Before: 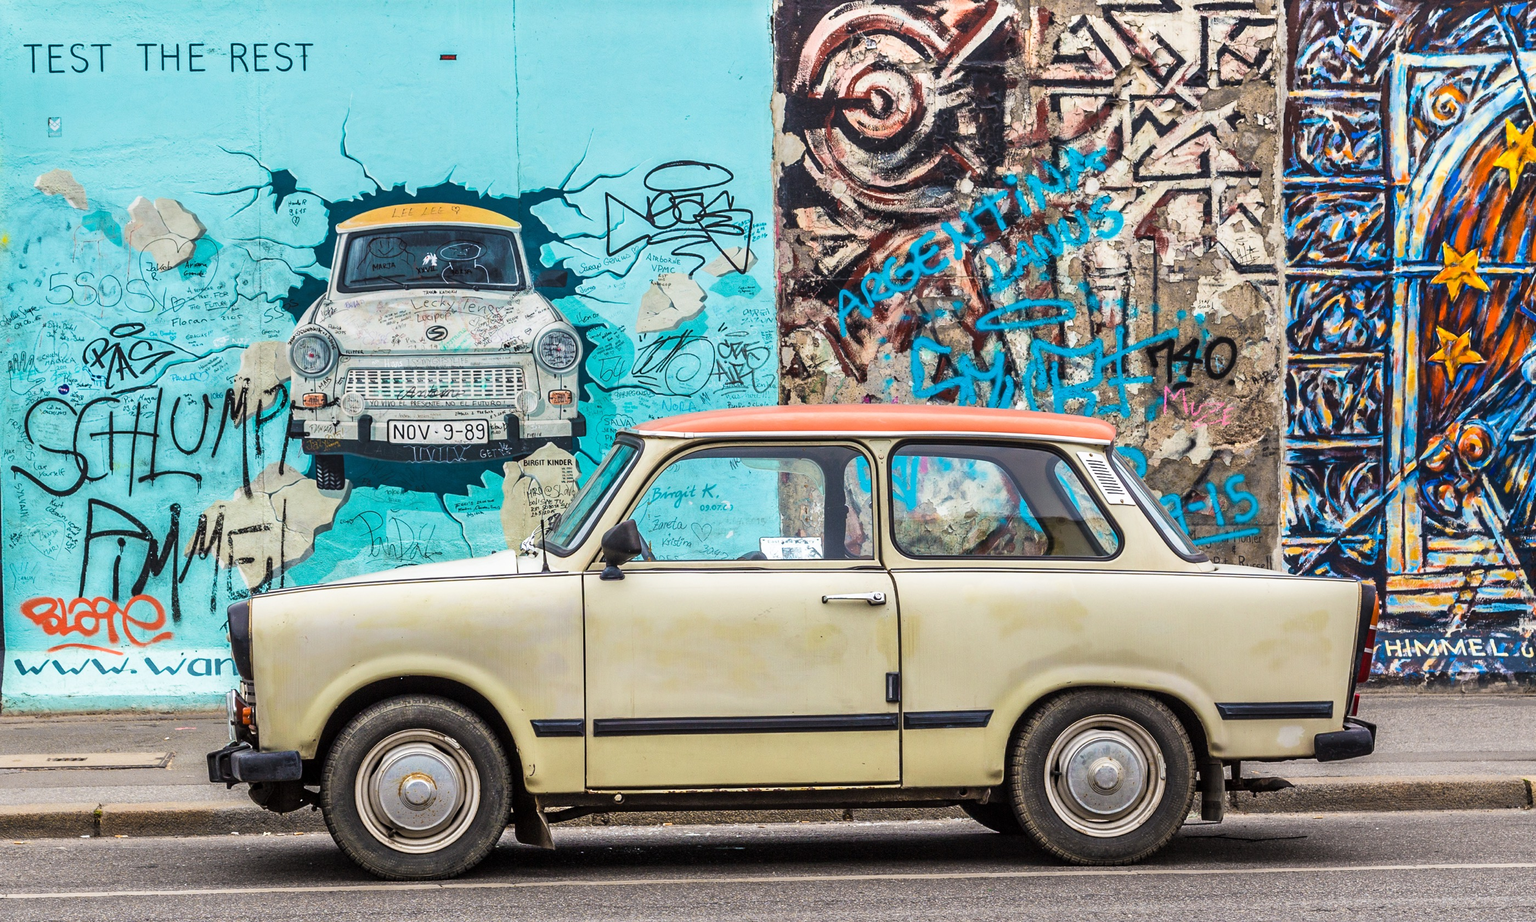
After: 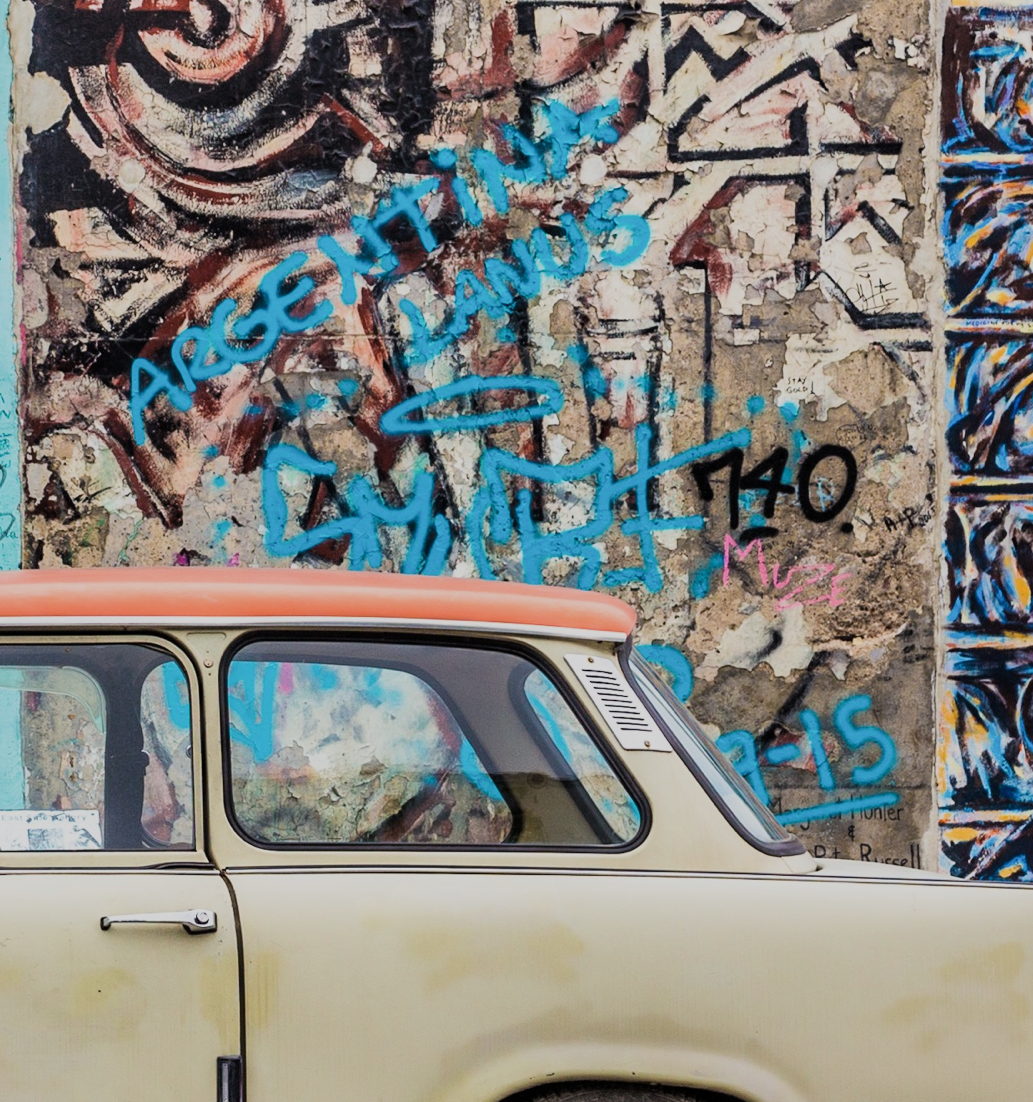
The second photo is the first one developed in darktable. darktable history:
filmic rgb: black relative exposure -7.65 EV, white relative exposure 4.56 EV, hardness 3.61
crop and rotate: left 49.936%, top 10.094%, right 13.136%, bottom 24.256%
